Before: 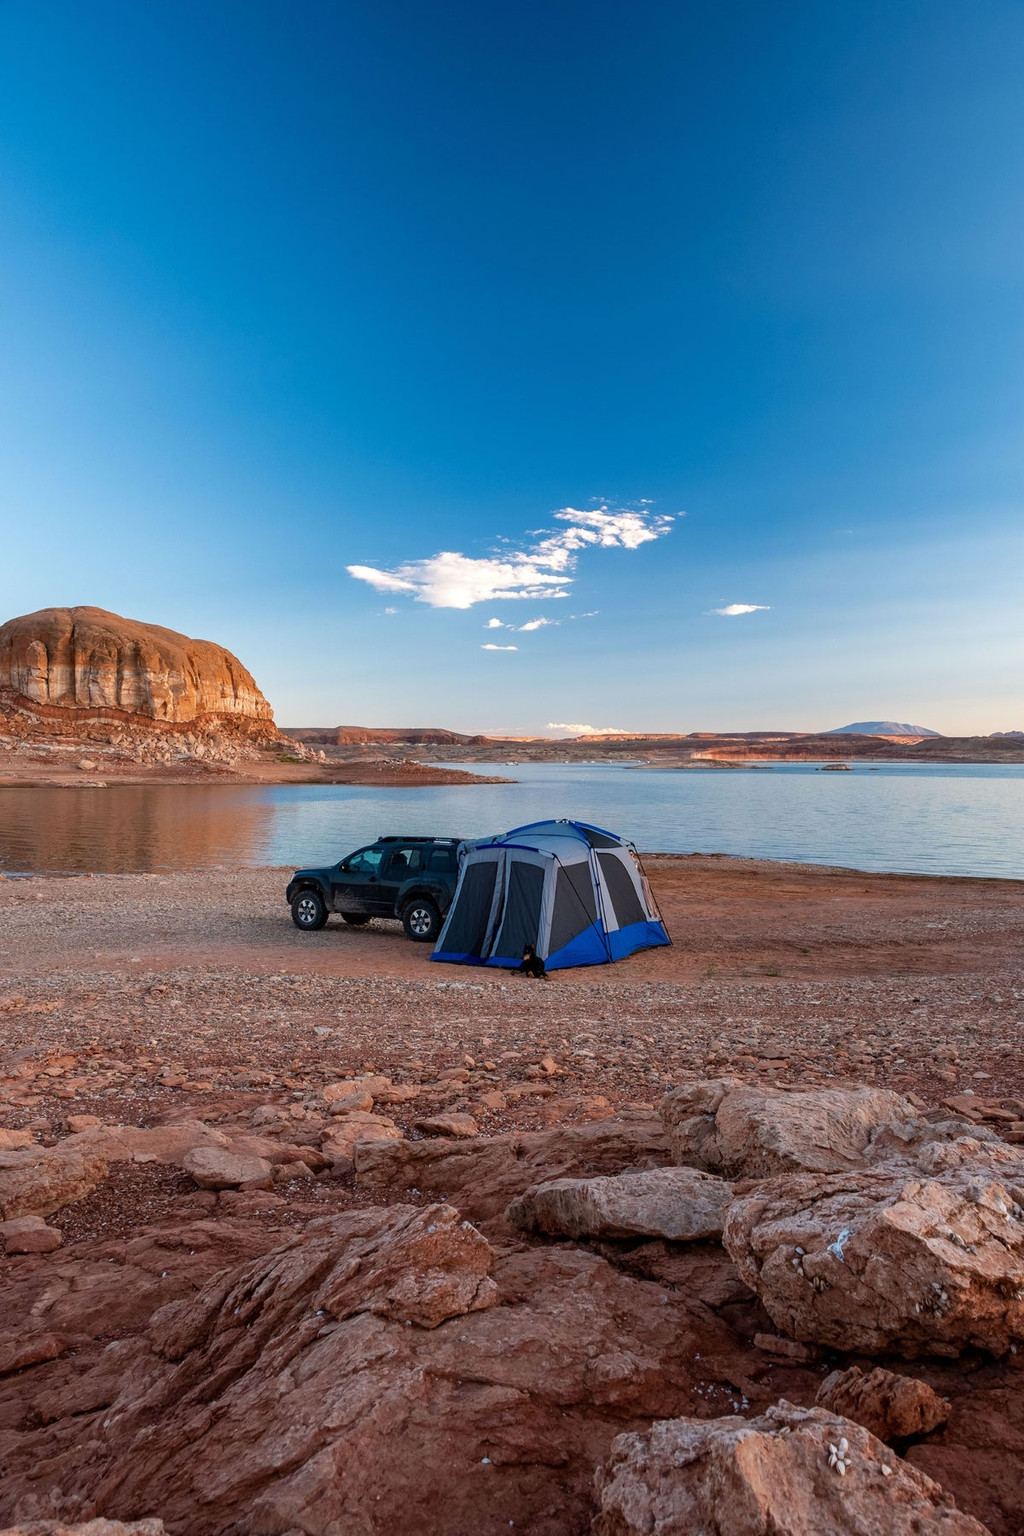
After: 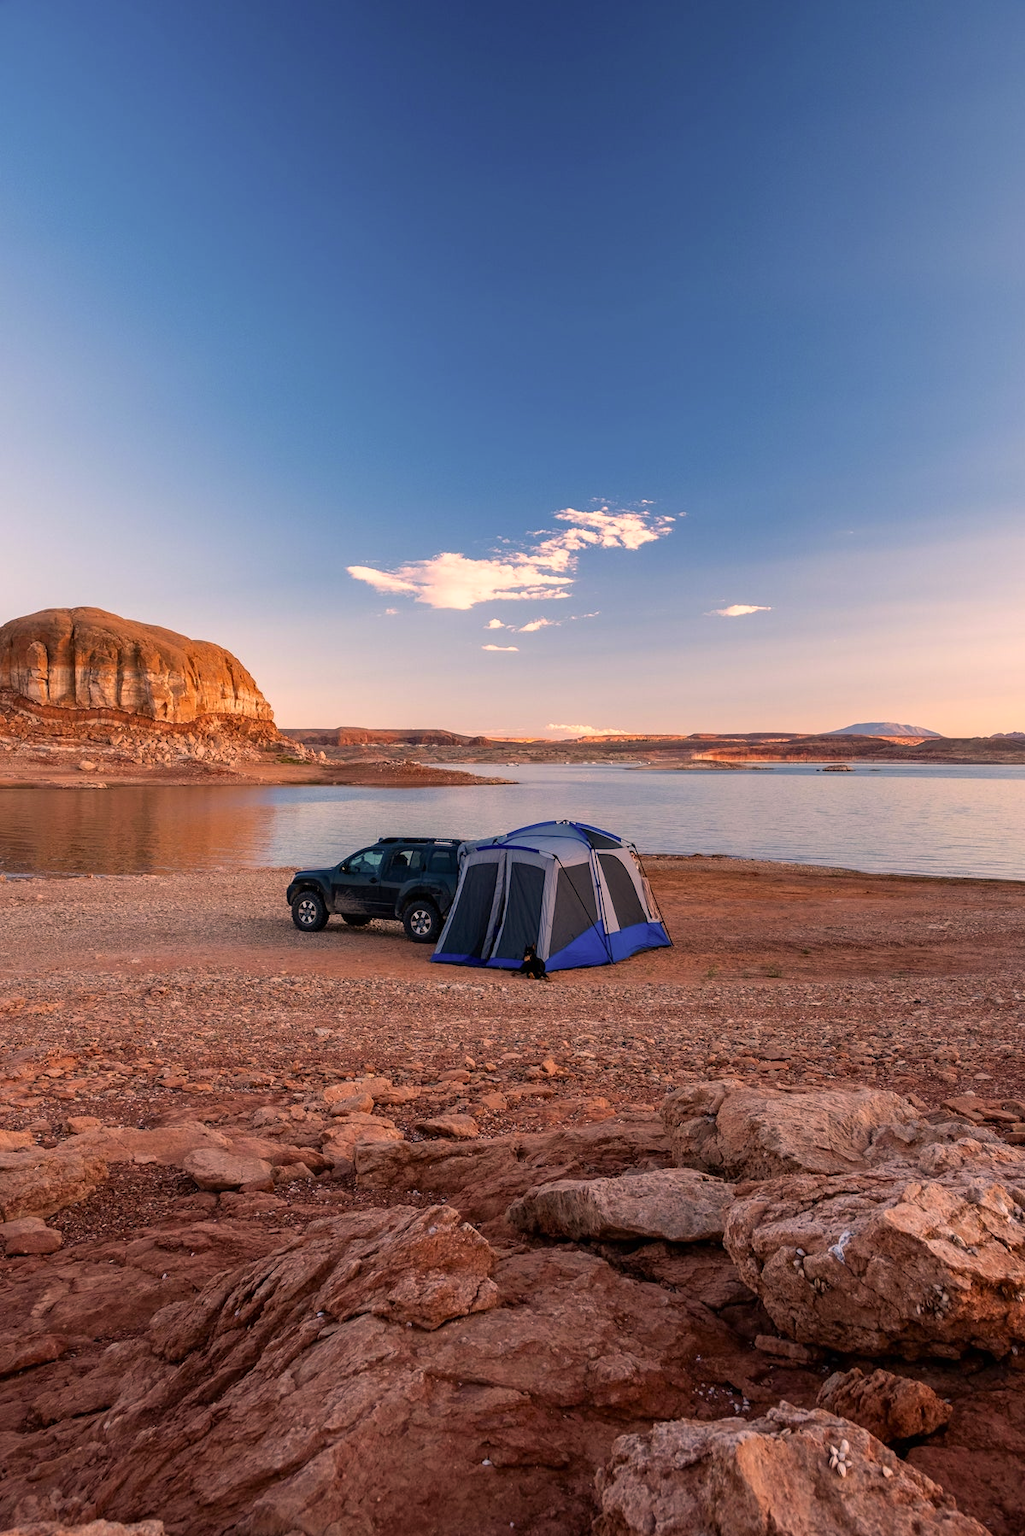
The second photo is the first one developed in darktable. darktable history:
color correction: highlights a* 17.74, highlights b* 18.39
crop: bottom 0.074%
